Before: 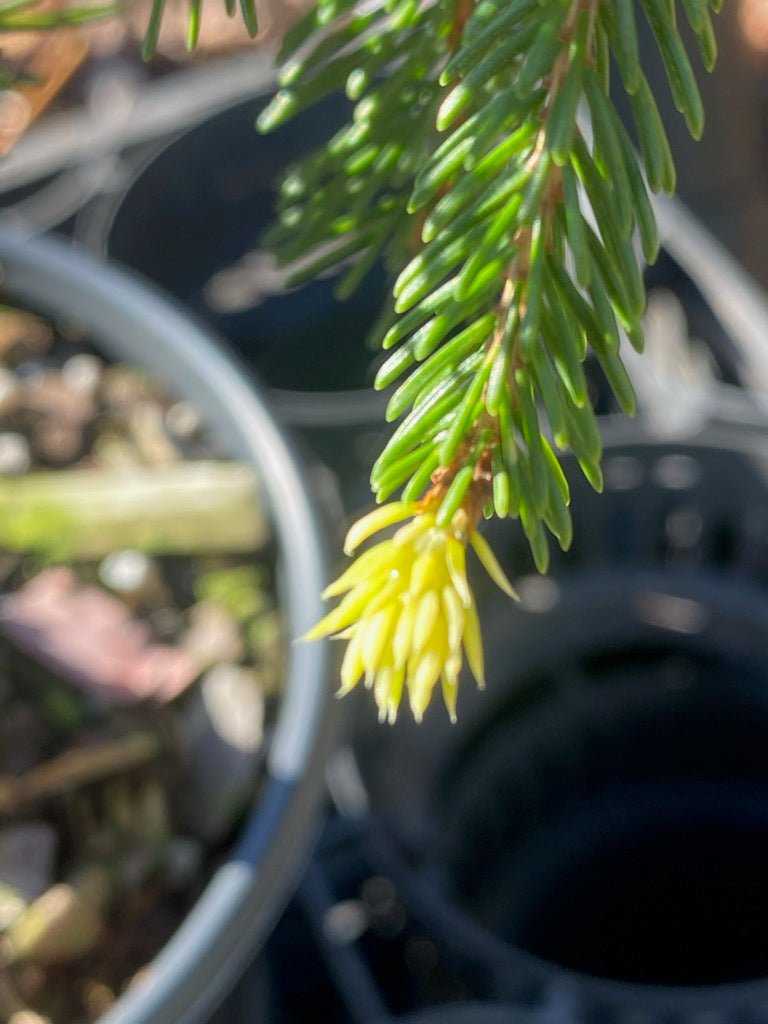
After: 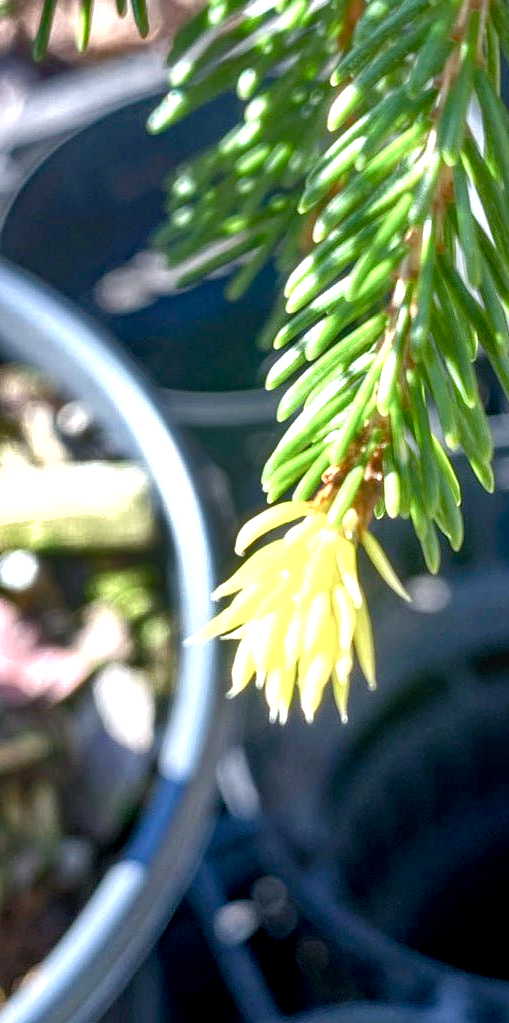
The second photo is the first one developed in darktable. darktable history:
crop and rotate: left 14.32%, right 19.372%
shadows and highlights: shadows 20.98, highlights -82.27, soften with gaussian
color calibration: gray › normalize channels true, illuminant as shot in camera, x 0.366, y 0.378, temperature 4424.48 K, gamut compression 0.02
local contrast: on, module defaults
exposure: exposure 0.603 EV, compensate exposure bias true, compensate highlight preservation false
haze removal: compatibility mode true, adaptive false
color balance rgb: perceptual saturation grading › global saturation 20%, perceptual saturation grading › highlights -49.844%, perceptual saturation grading › shadows 23.949%, perceptual brilliance grading › highlights 11.735%
